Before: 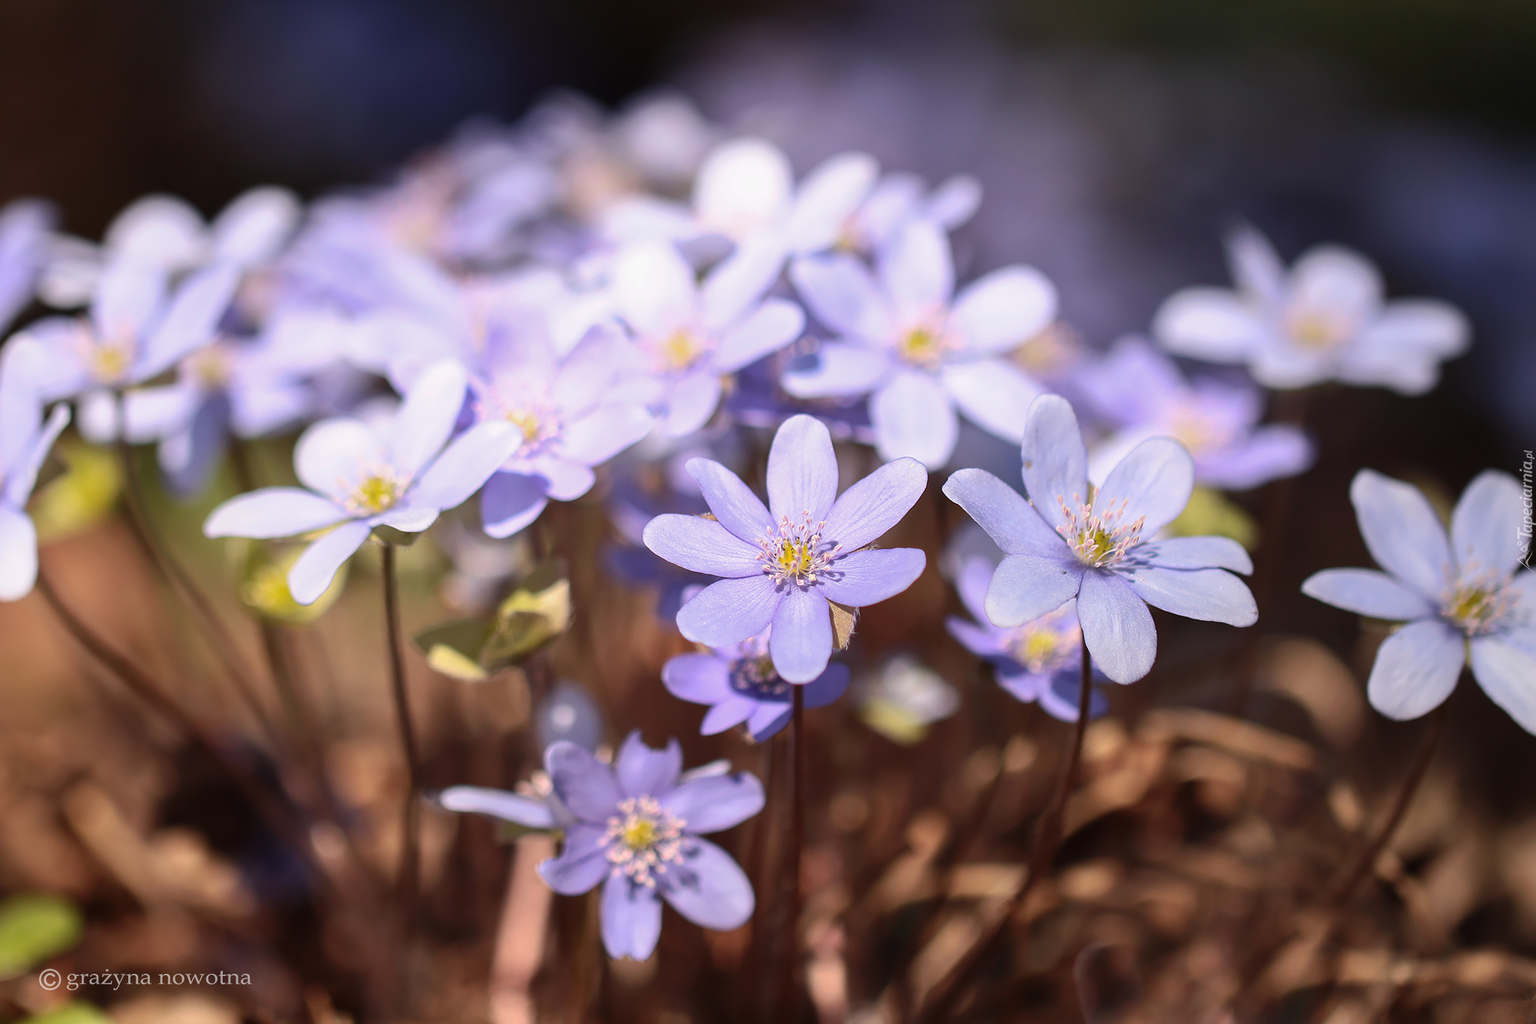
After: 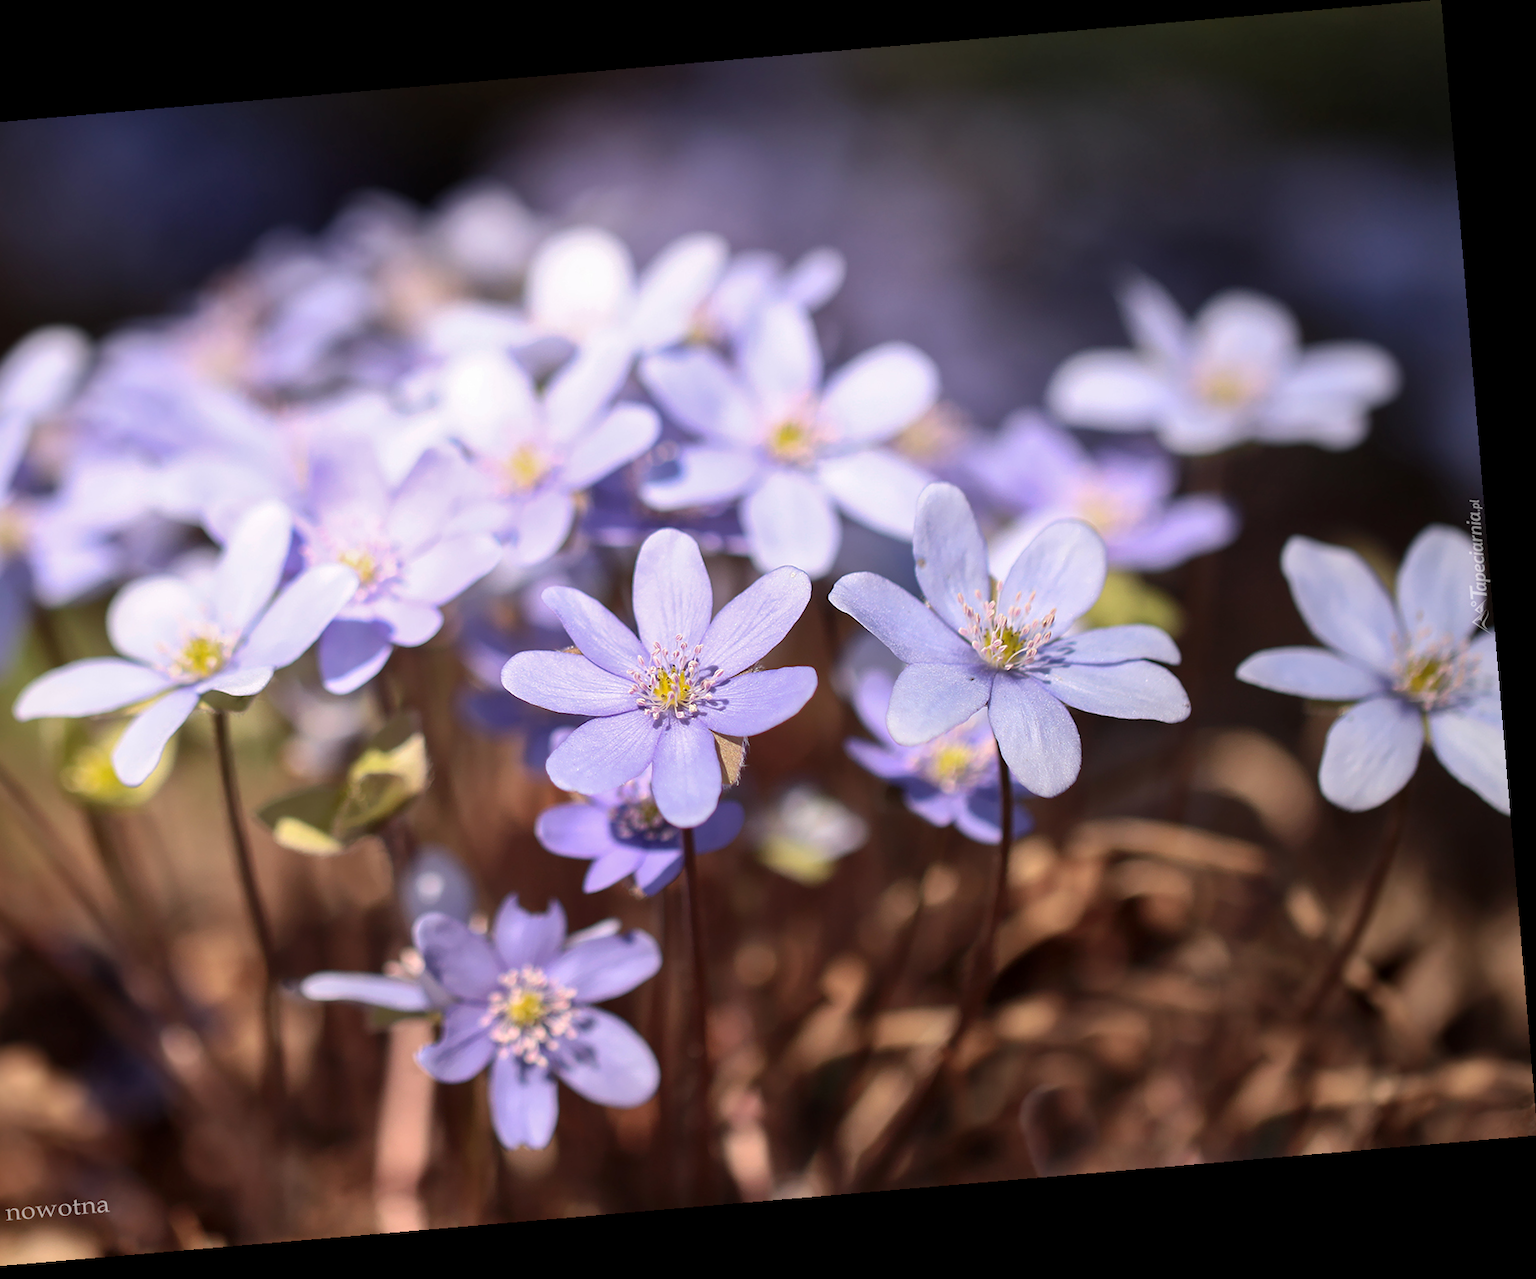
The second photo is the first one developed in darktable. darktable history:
tone equalizer: on, module defaults
local contrast: mode bilateral grid, contrast 20, coarseness 50, detail 120%, midtone range 0.2
rotate and perspective: rotation -4.86°, automatic cropping off
crop and rotate: left 14.584%
